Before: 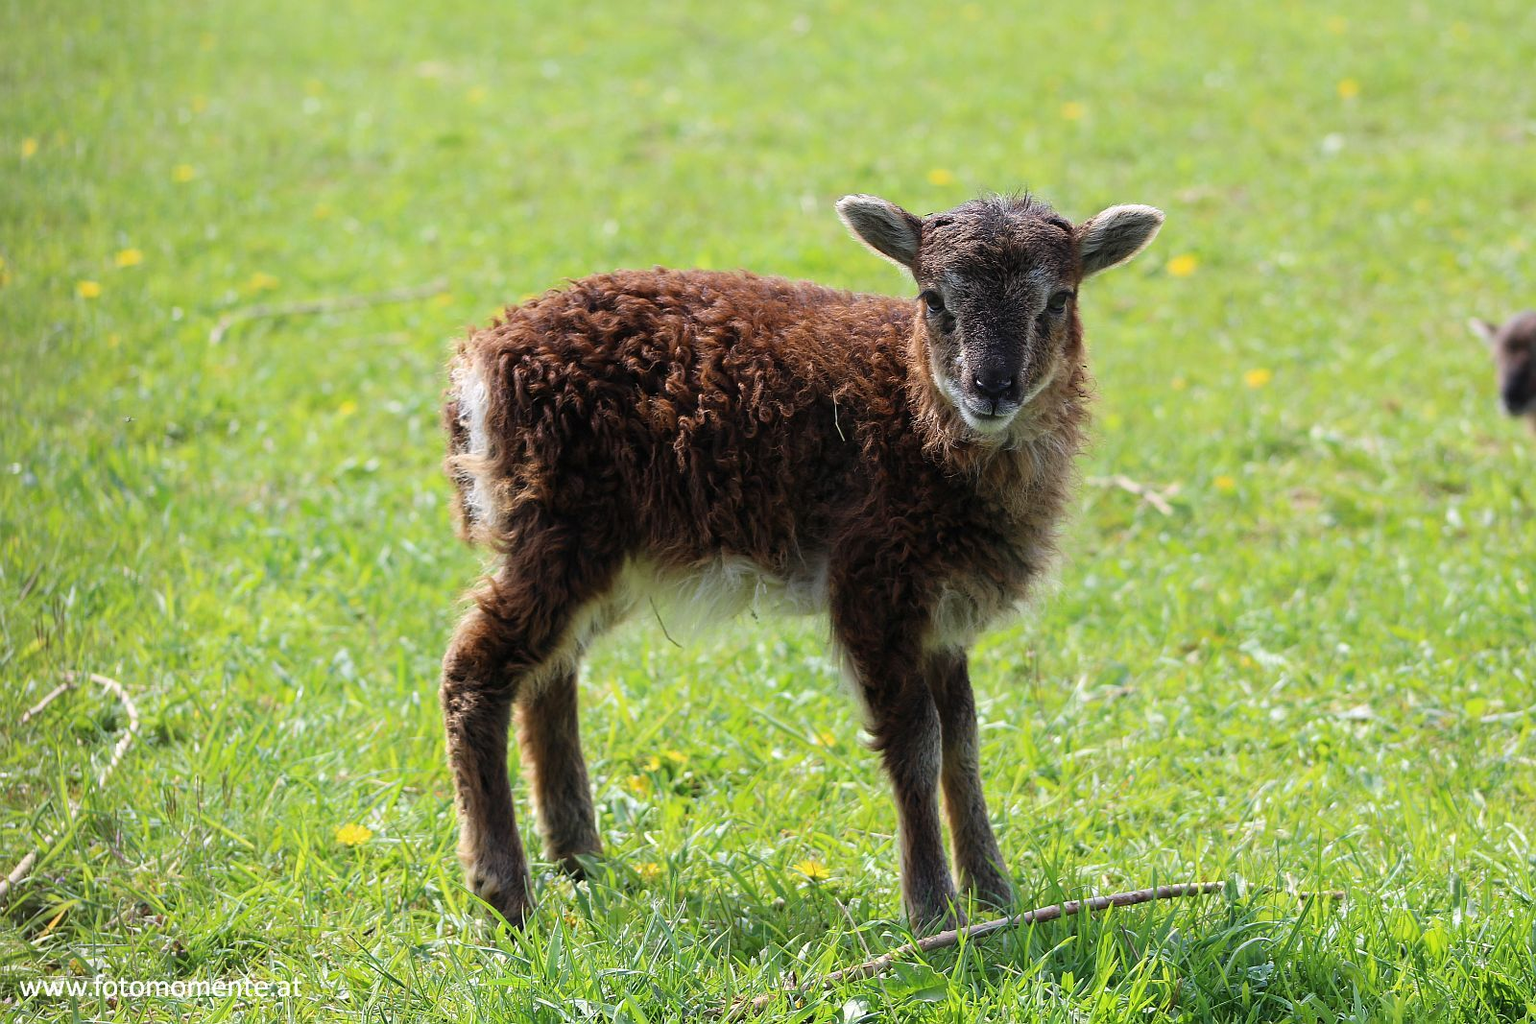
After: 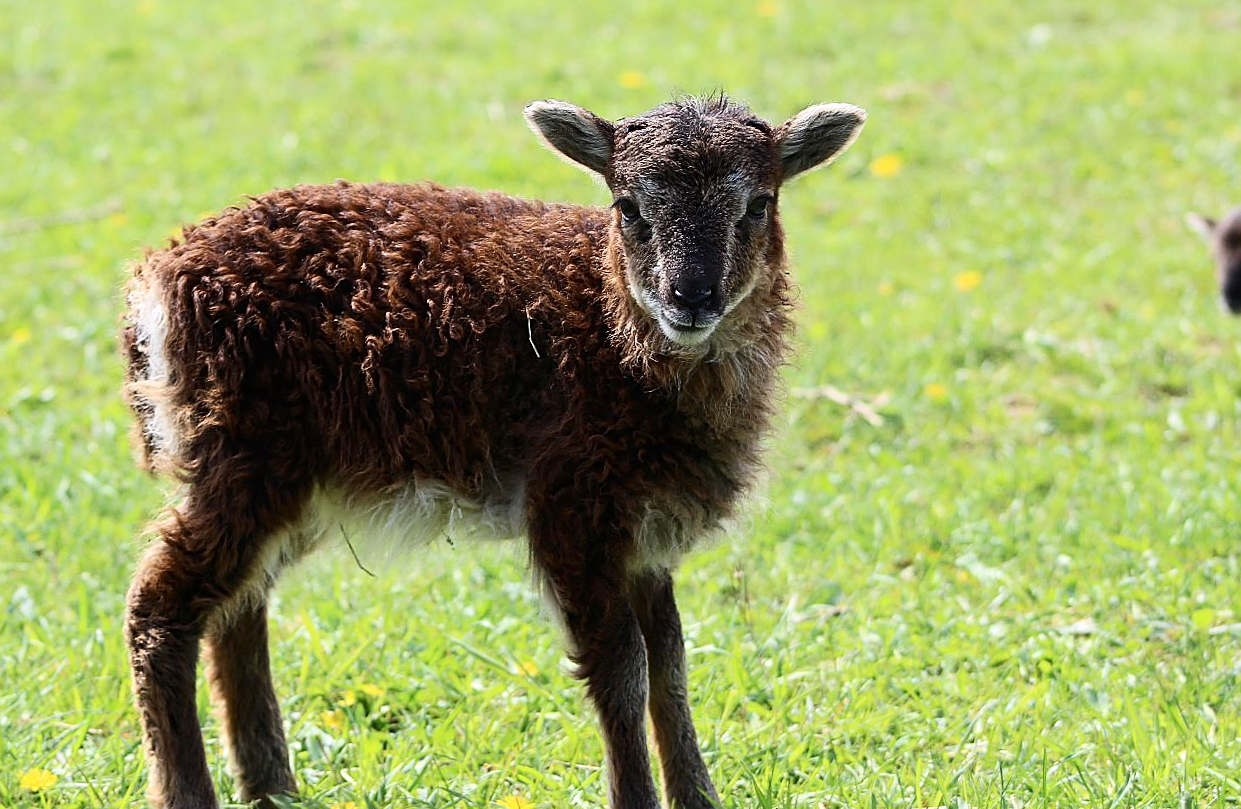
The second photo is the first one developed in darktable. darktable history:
contrast brightness saturation: contrast 0.22
crop and rotate: left 20.74%, top 7.912%, right 0.375%, bottom 13.378%
rotate and perspective: rotation -1.42°, crop left 0.016, crop right 0.984, crop top 0.035, crop bottom 0.965
sharpen: on, module defaults
